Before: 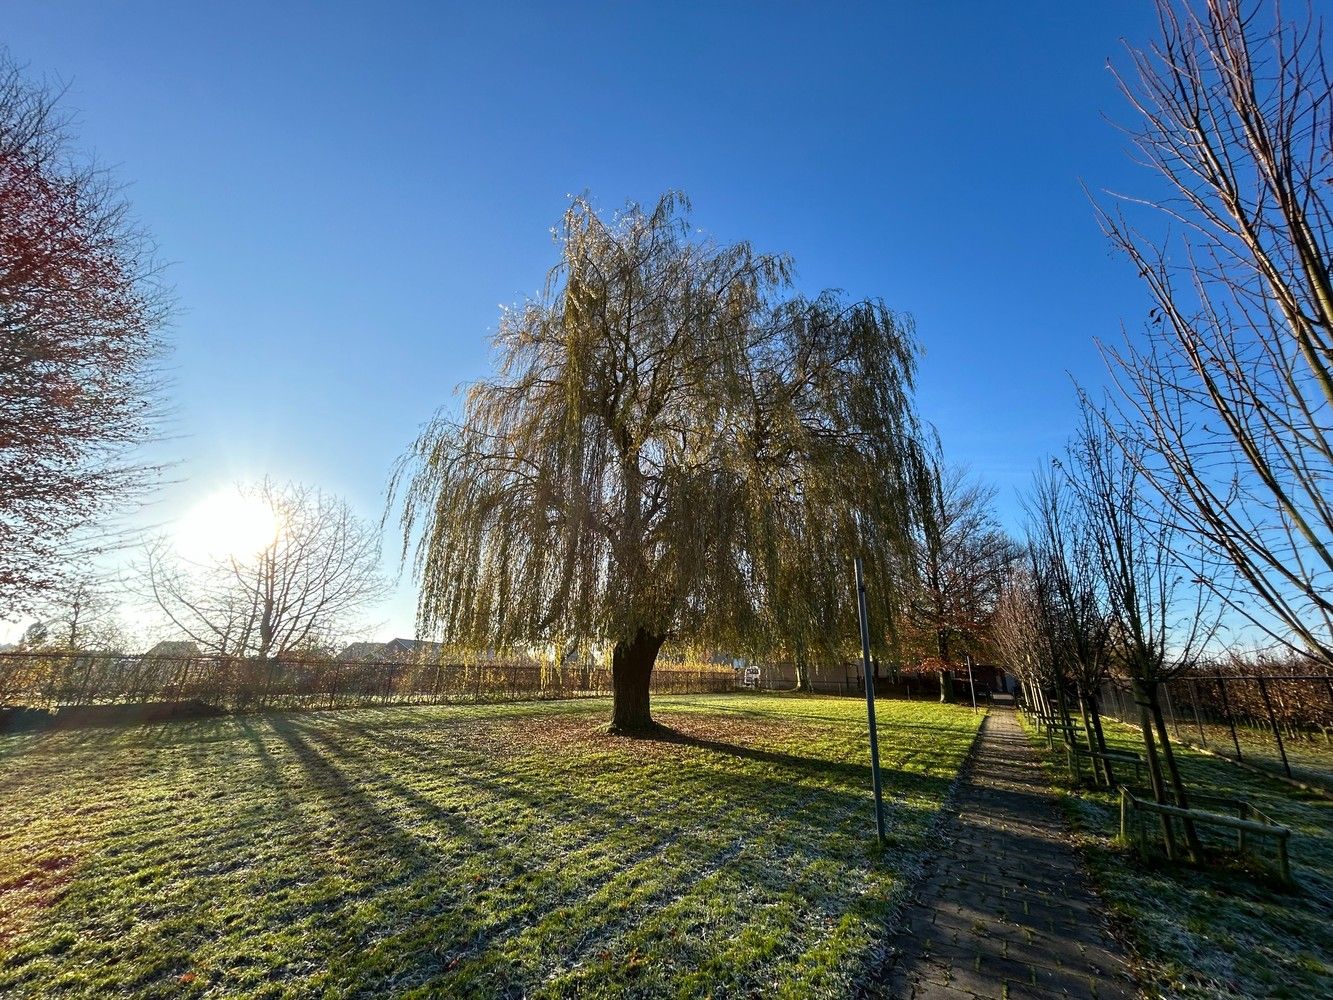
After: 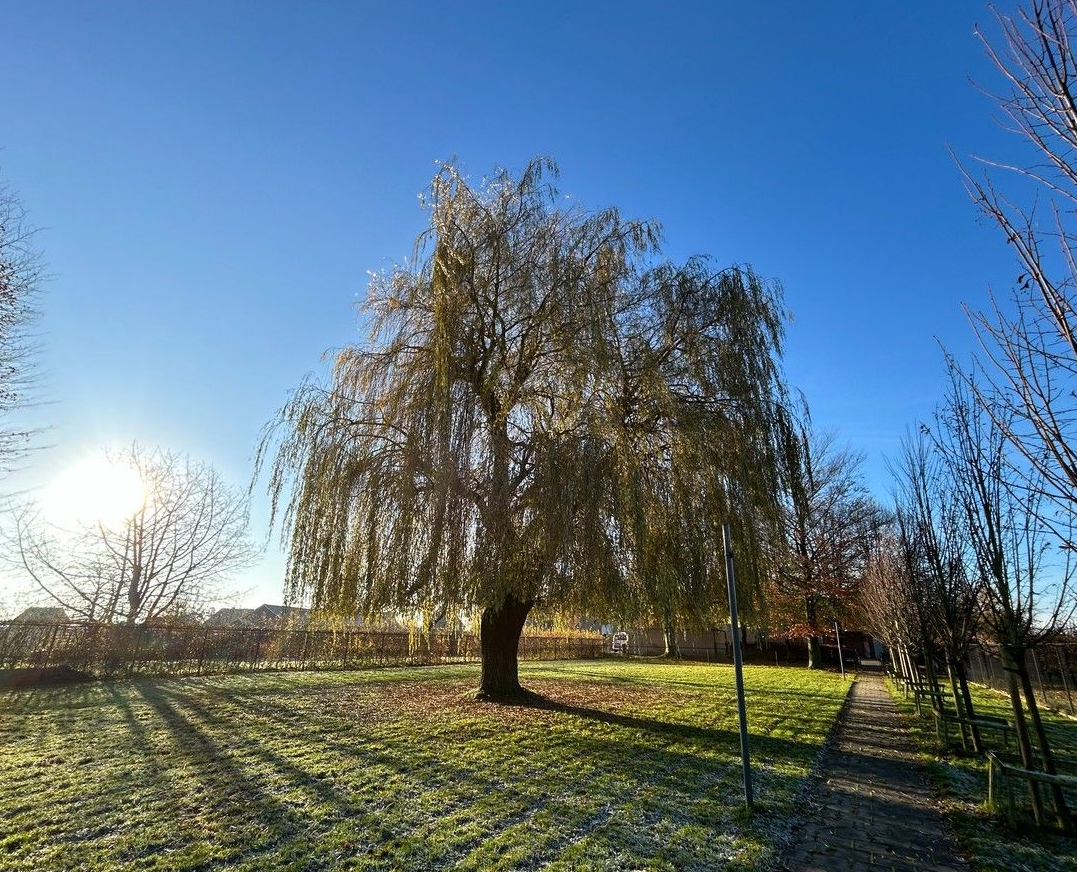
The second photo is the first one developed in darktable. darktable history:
crop: left 9.912%, top 3.48%, right 9.255%, bottom 9.296%
